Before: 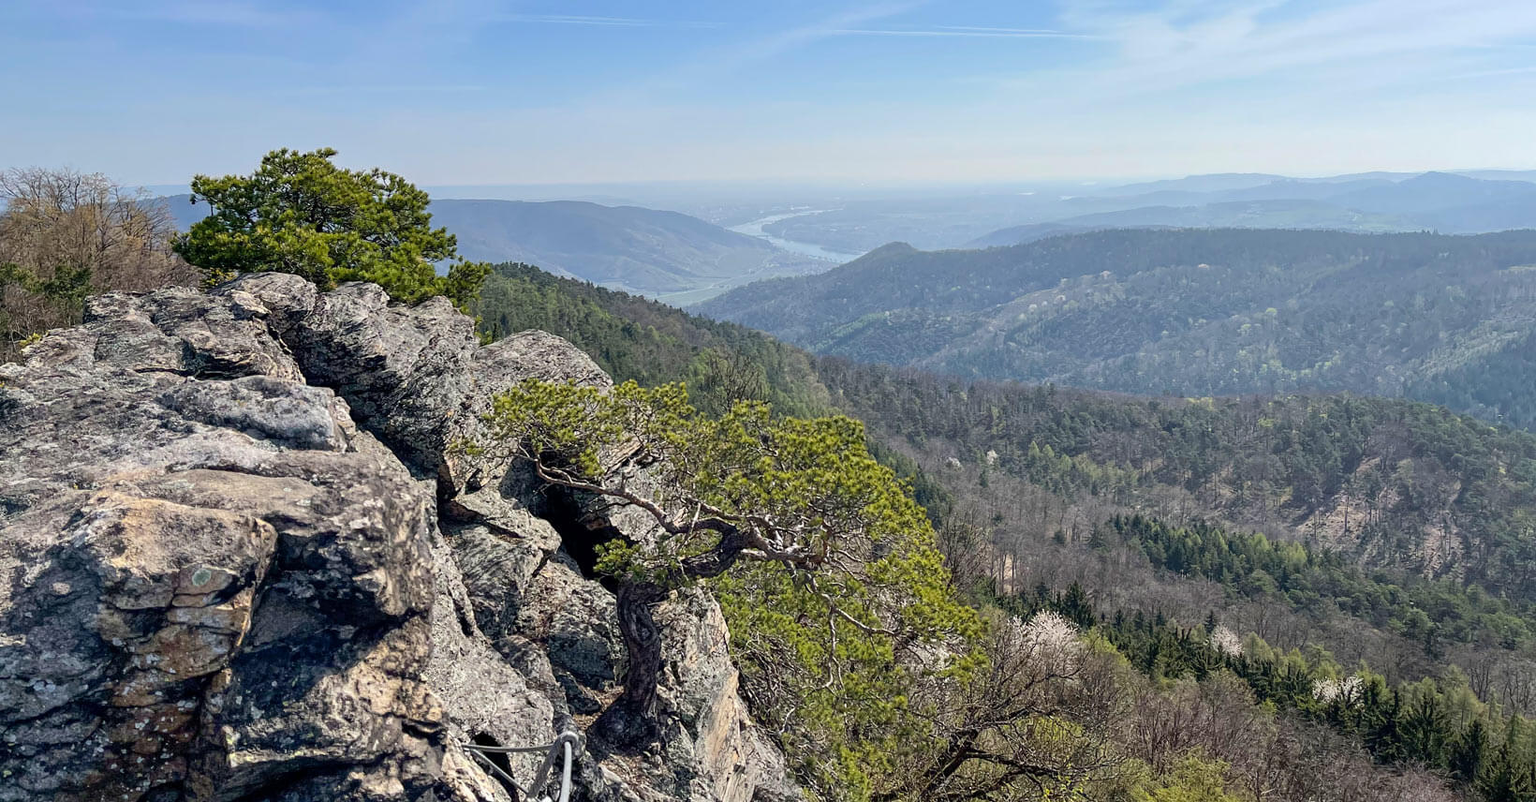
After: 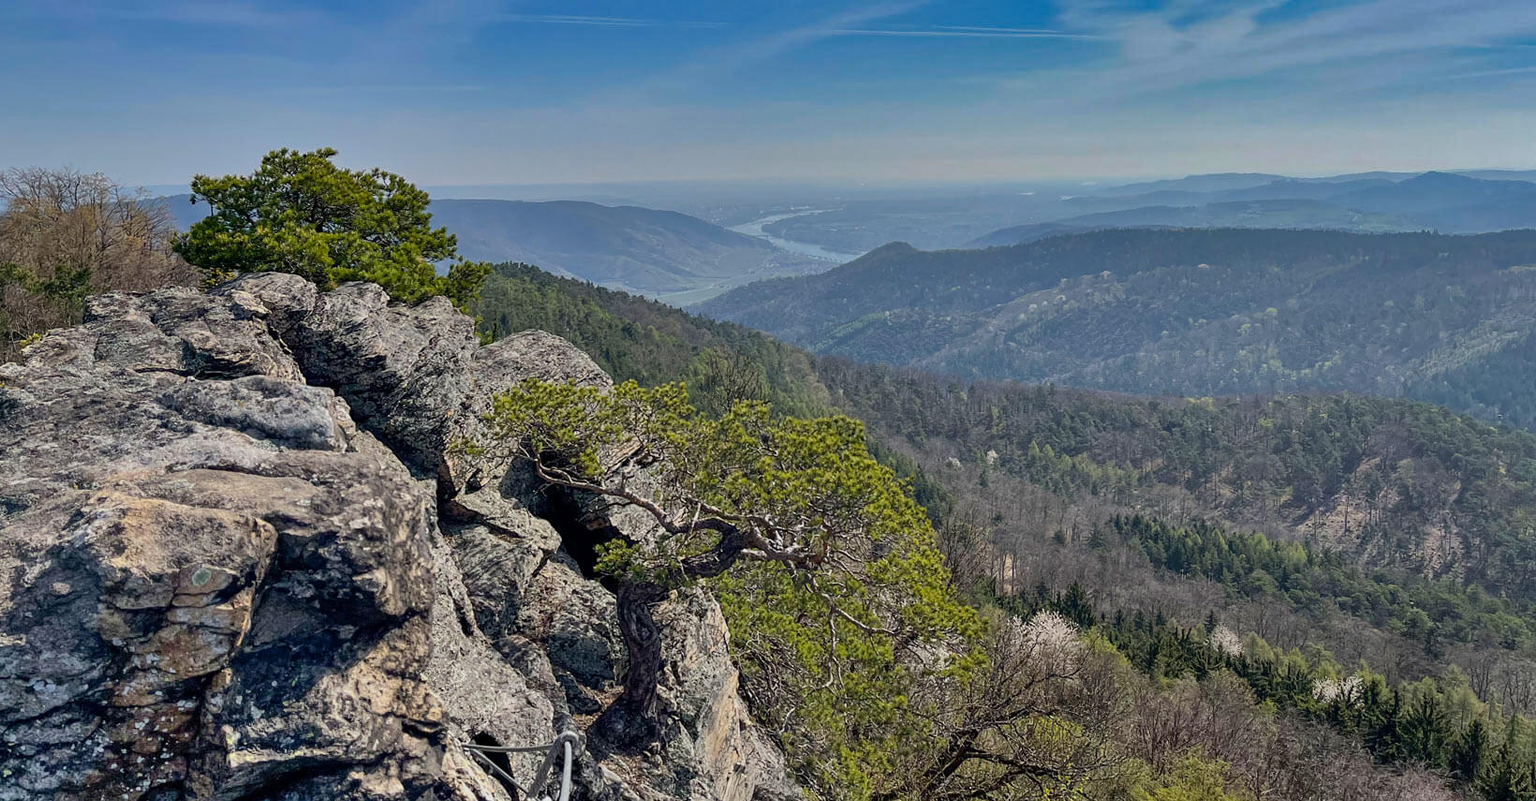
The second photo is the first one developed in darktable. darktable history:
shadows and highlights: shadows 81.05, white point adjustment -10, highlights -64.91, highlights color adjustment 100%, soften with gaussian
